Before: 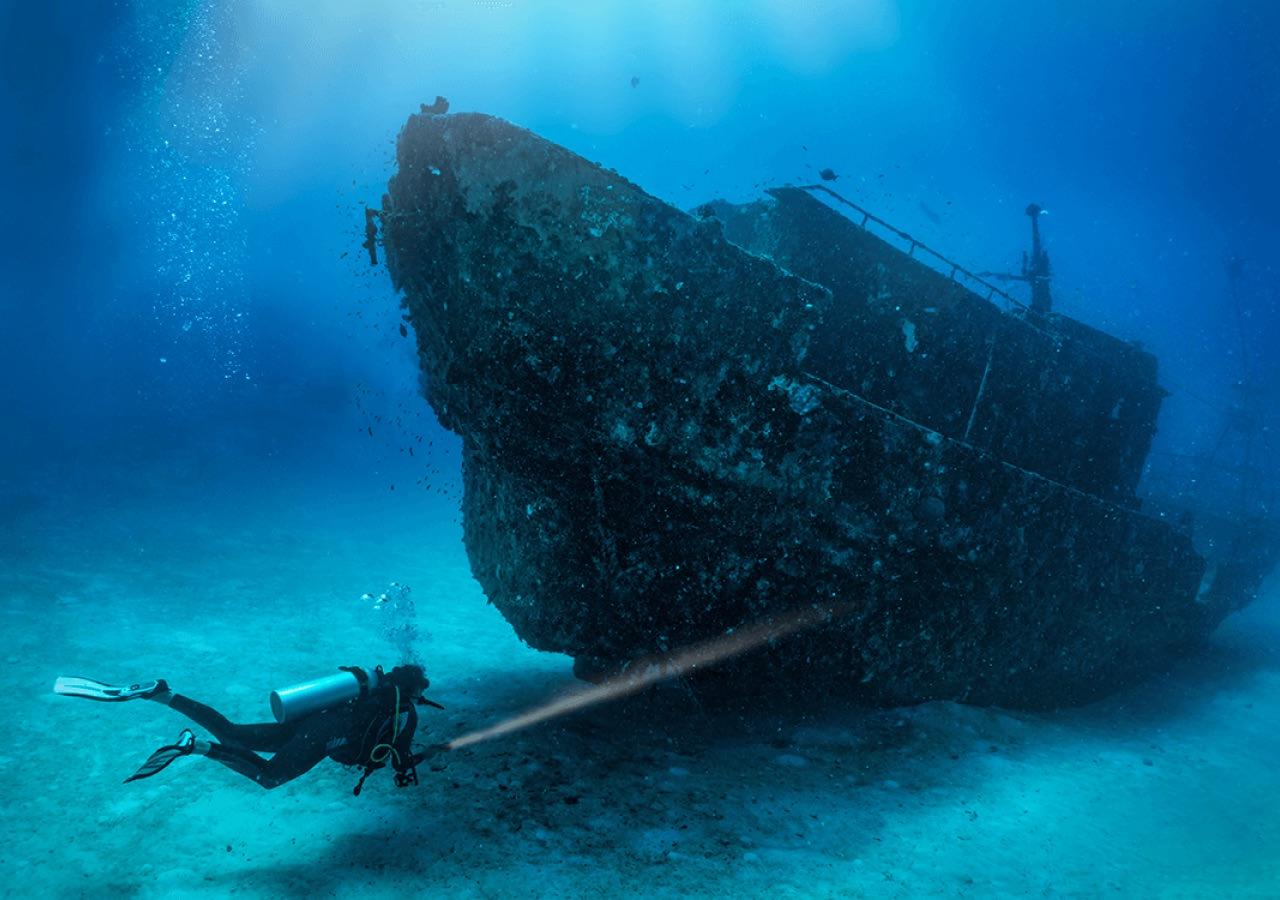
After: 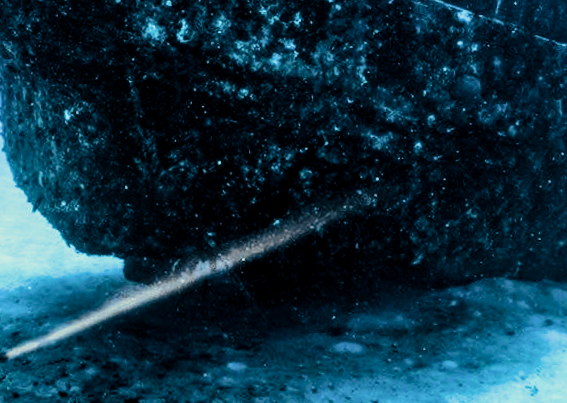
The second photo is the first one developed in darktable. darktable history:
tone equalizer: -8 EV -1.08 EV, -7 EV -1.01 EV, -6 EV -0.867 EV, -5 EV -0.578 EV, -3 EV 0.578 EV, -2 EV 0.867 EV, -1 EV 1.01 EV, +0 EV 1.08 EV, edges refinement/feathering 500, mask exposure compensation -1.57 EV, preserve details no
crop: left 37.221%, top 45.169%, right 20.63%, bottom 13.777%
exposure: exposure 0.636 EV, compensate highlight preservation false
filmic rgb: hardness 4.17
shadows and highlights: shadows 37.27, highlights -28.18, soften with gaussian
split-toning: shadows › hue 216°, shadows › saturation 1, highlights › hue 57.6°, balance -33.4
local contrast: on, module defaults
rotate and perspective: rotation -4.2°, shear 0.006, automatic cropping off
